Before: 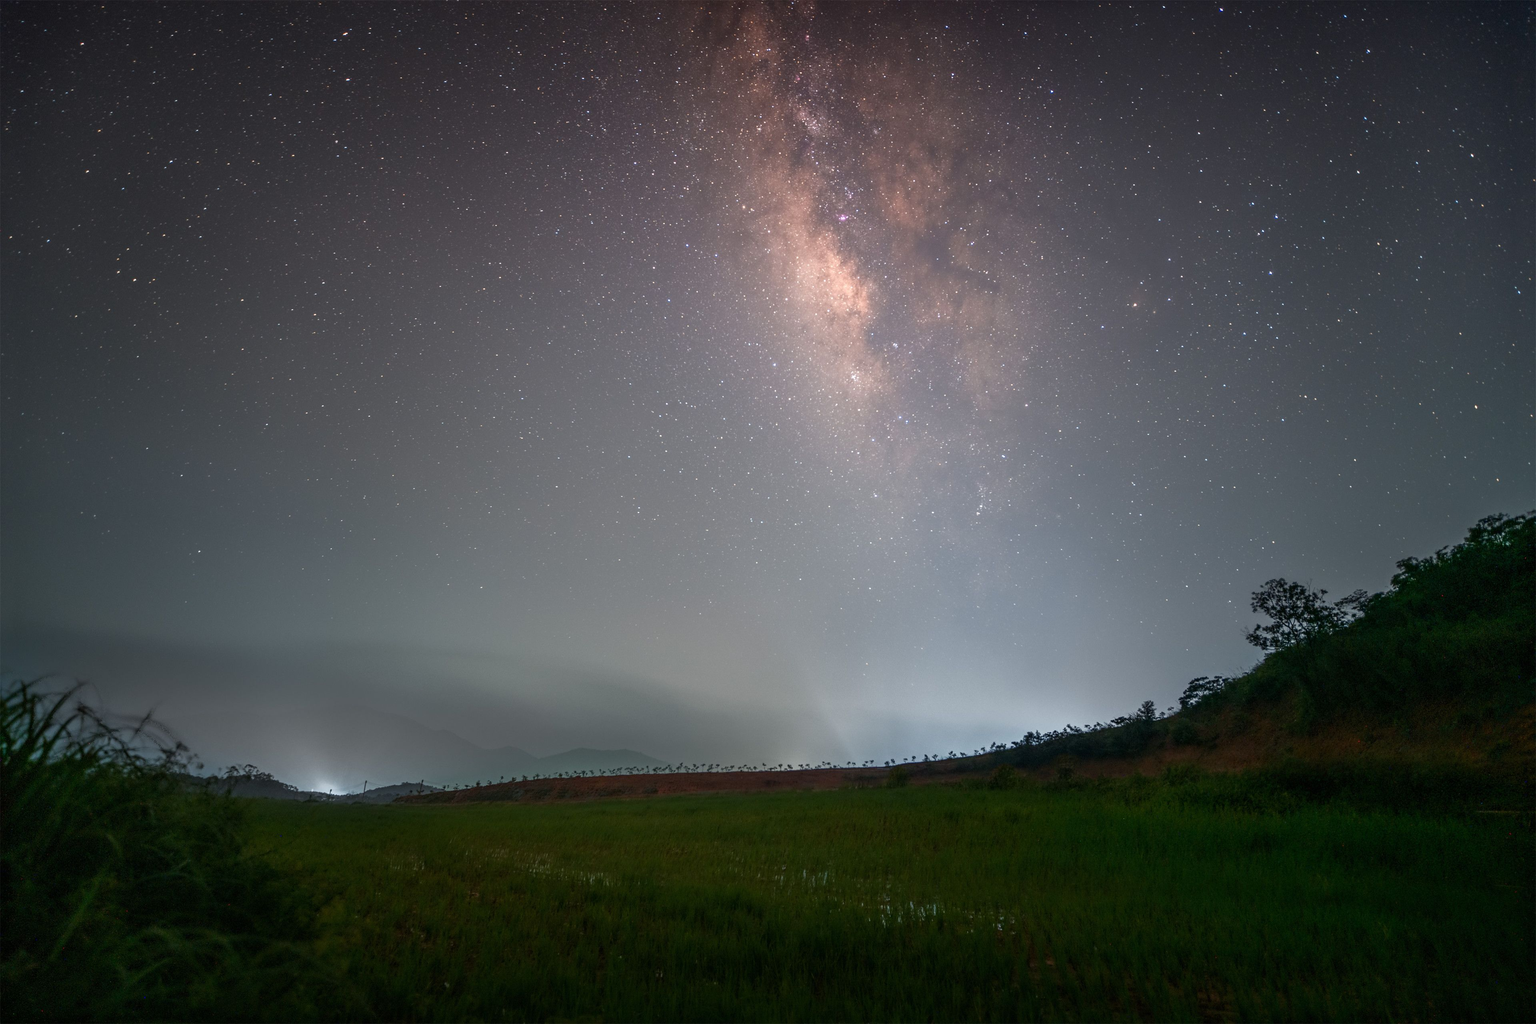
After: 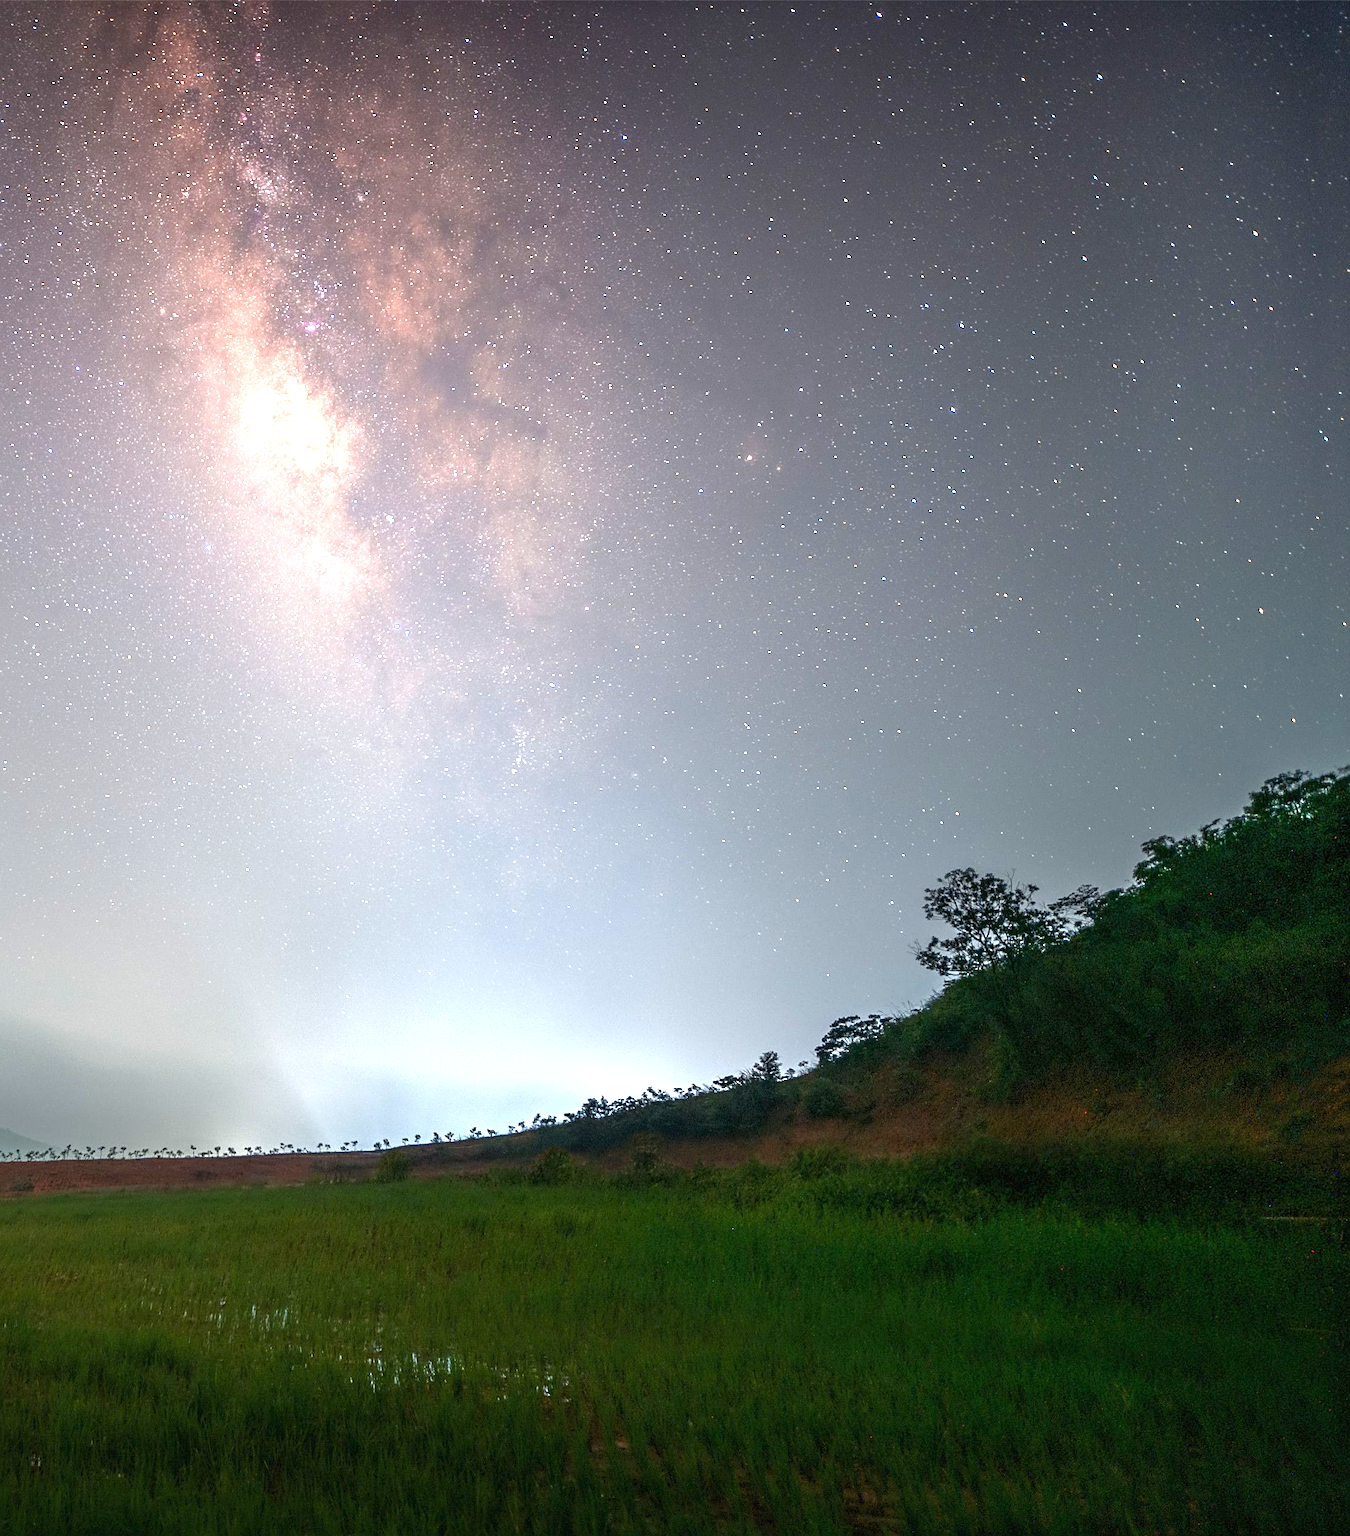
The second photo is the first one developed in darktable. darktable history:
exposure: black level correction 0, exposure 1.379 EV, compensate exposure bias true, compensate highlight preservation false
sharpen: on, module defaults
crop: left 41.402%
